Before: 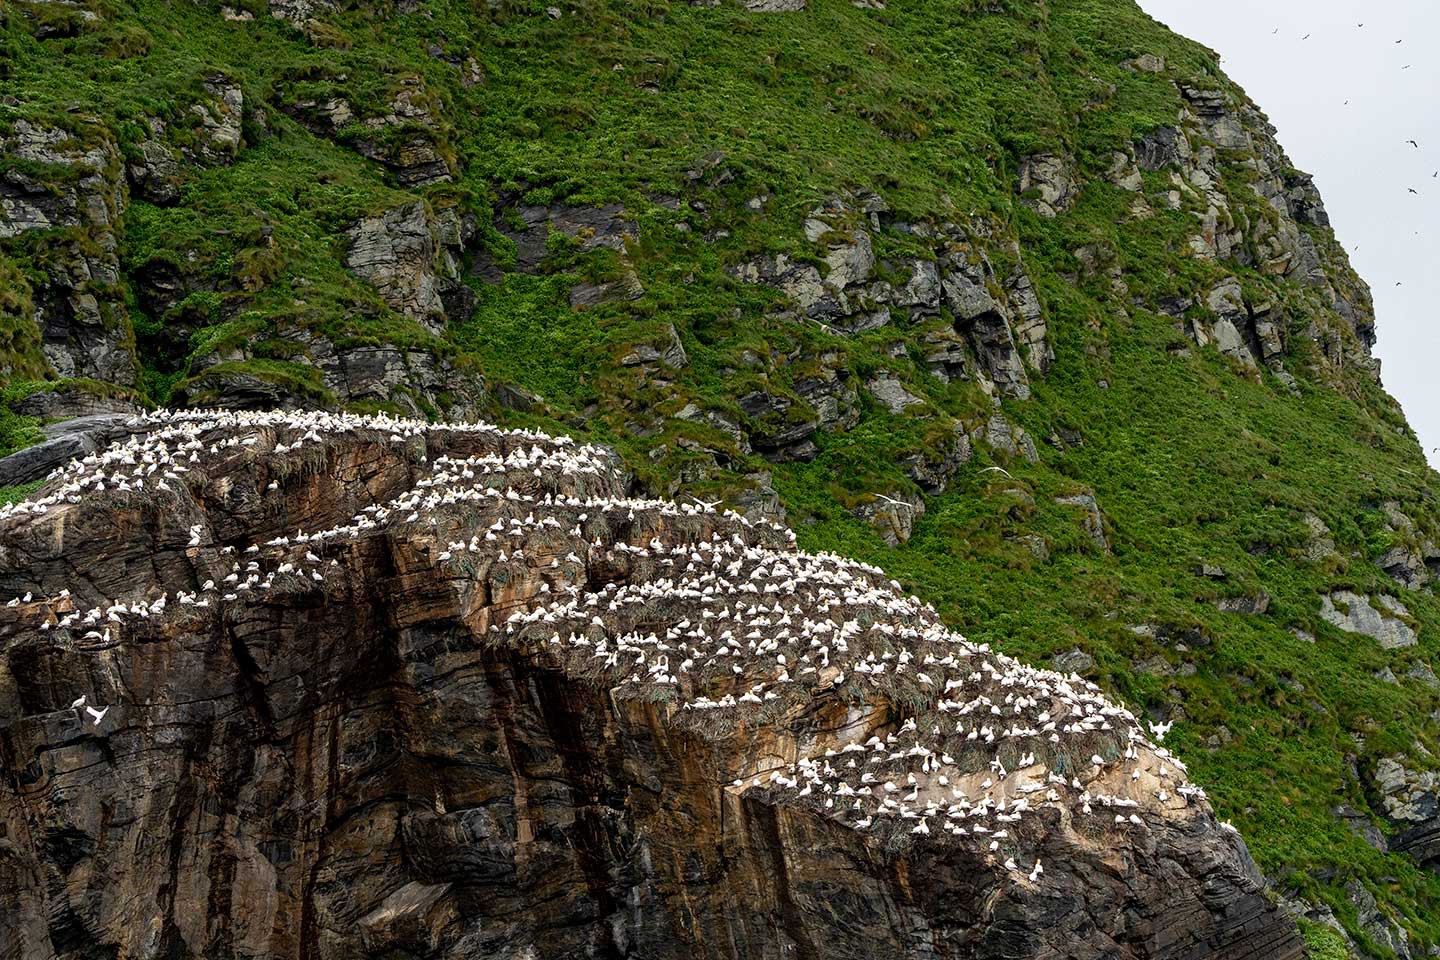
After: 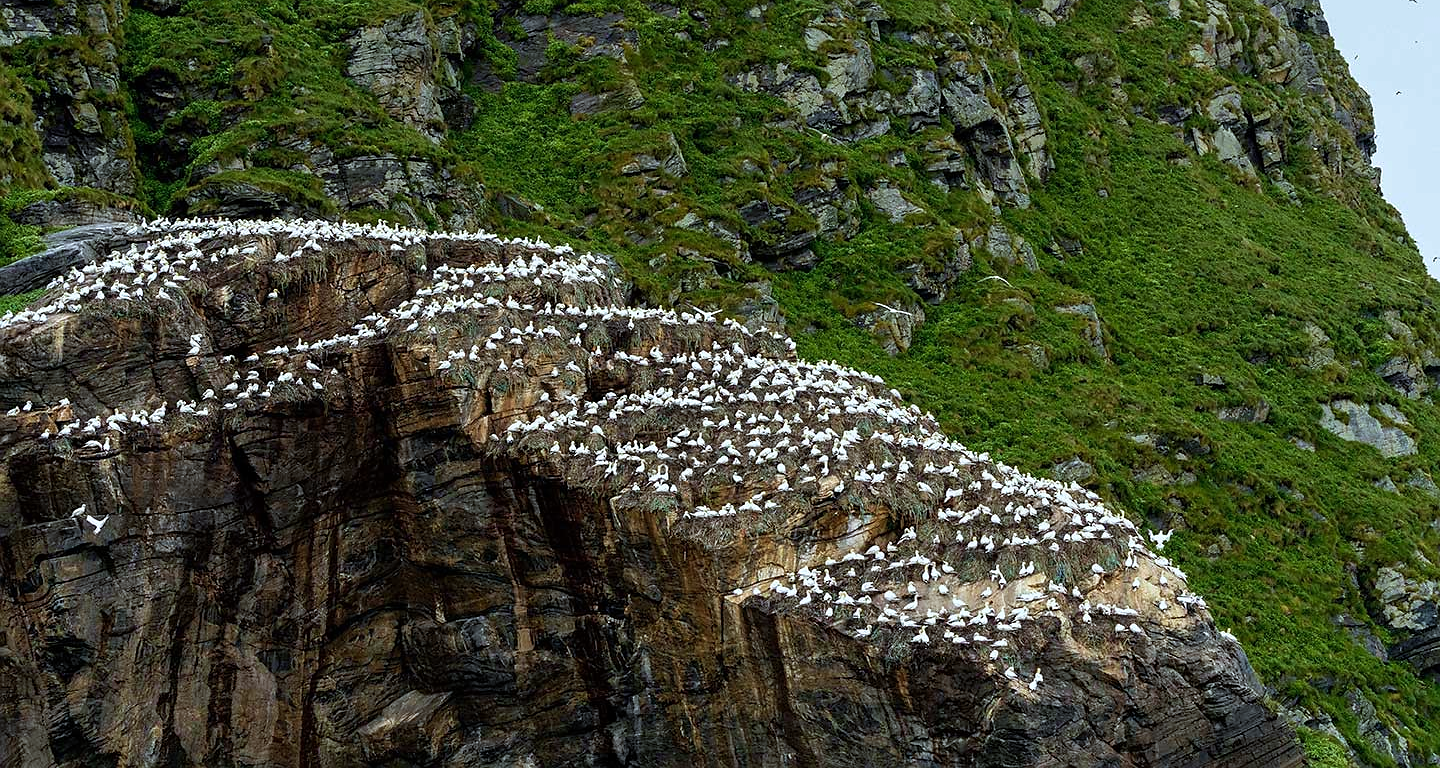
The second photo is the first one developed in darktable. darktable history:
crop and rotate: top 19.998%
velvia: on, module defaults
sharpen: radius 1, threshold 1
white balance: red 0.925, blue 1.046
exposure: compensate highlight preservation false
